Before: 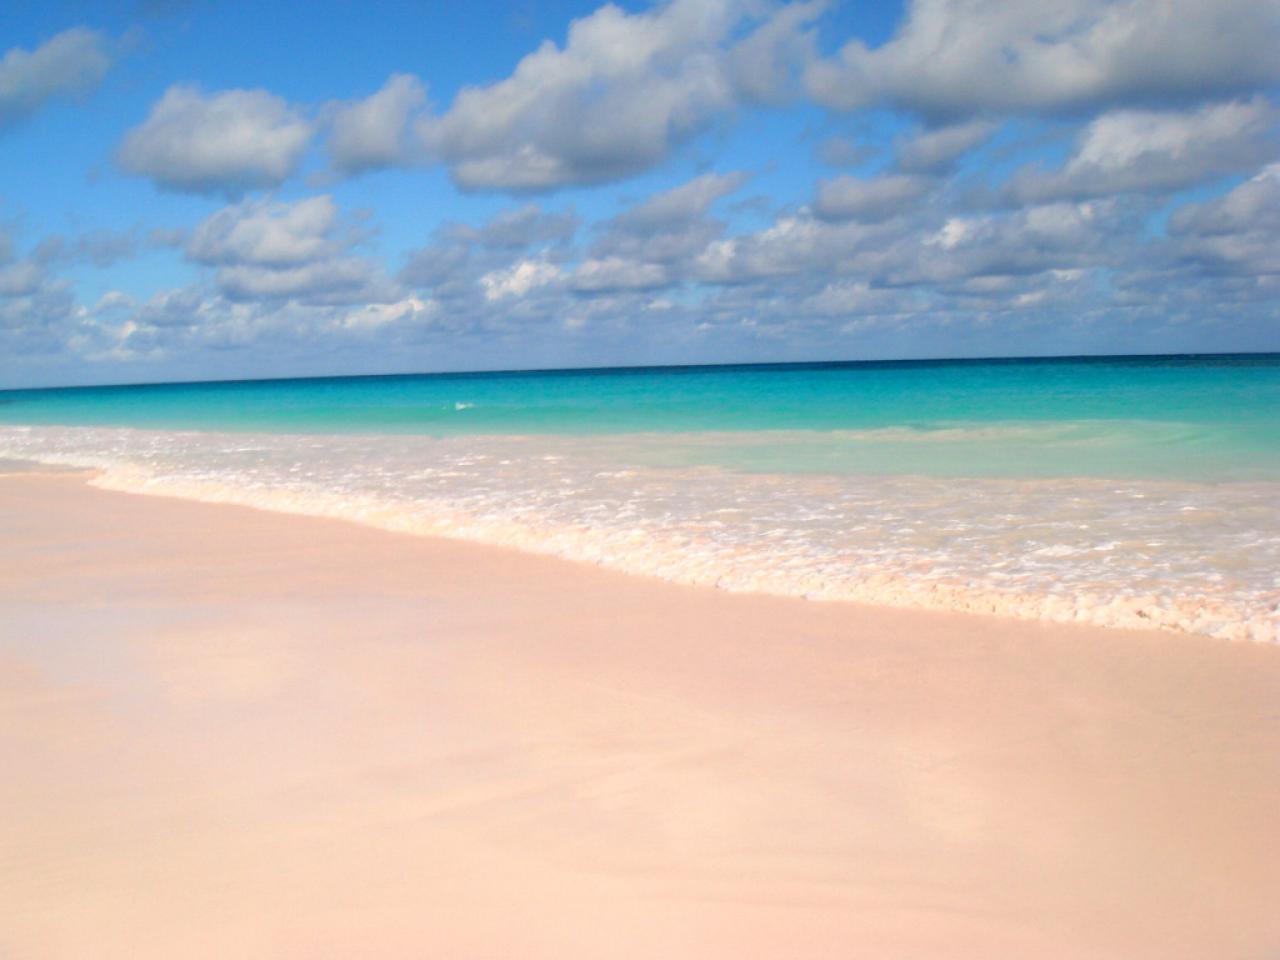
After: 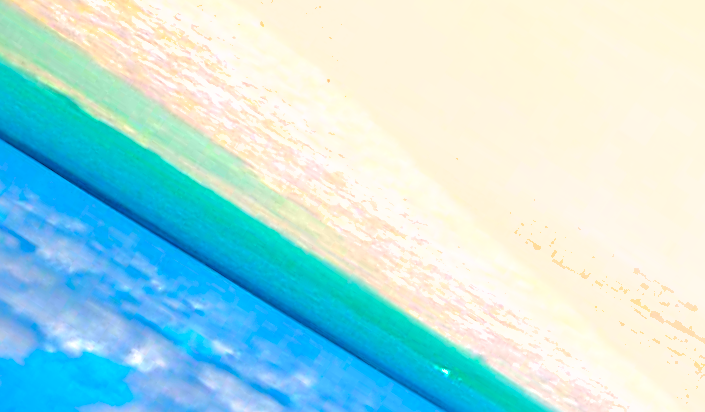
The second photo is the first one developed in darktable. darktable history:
shadows and highlights: on, module defaults
color balance rgb: perceptual saturation grading › global saturation 36.421%, perceptual saturation grading › shadows 35.604%, global vibrance 50.407%
tone equalizer: -8 EV -0.741 EV, -7 EV -0.672 EV, -6 EV -0.635 EV, -5 EV -0.38 EV, -3 EV 0.37 EV, -2 EV 0.6 EV, -1 EV 0.701 EV, +0 EV 0.741 EV
crop and rotate: angle 146.93°, left 9.091%, top 15.589%, right 4.569%, bottom 17.178%
sharpen: on, module defaults
